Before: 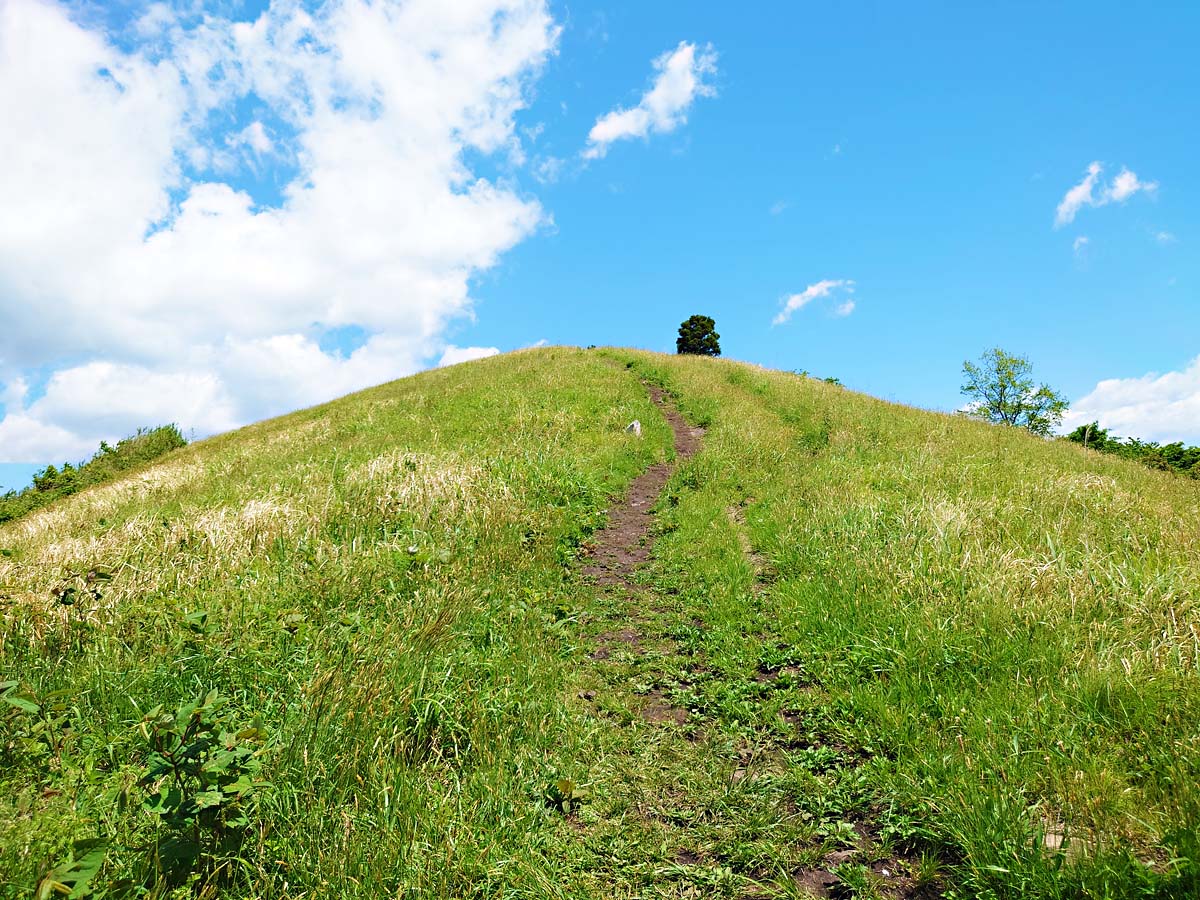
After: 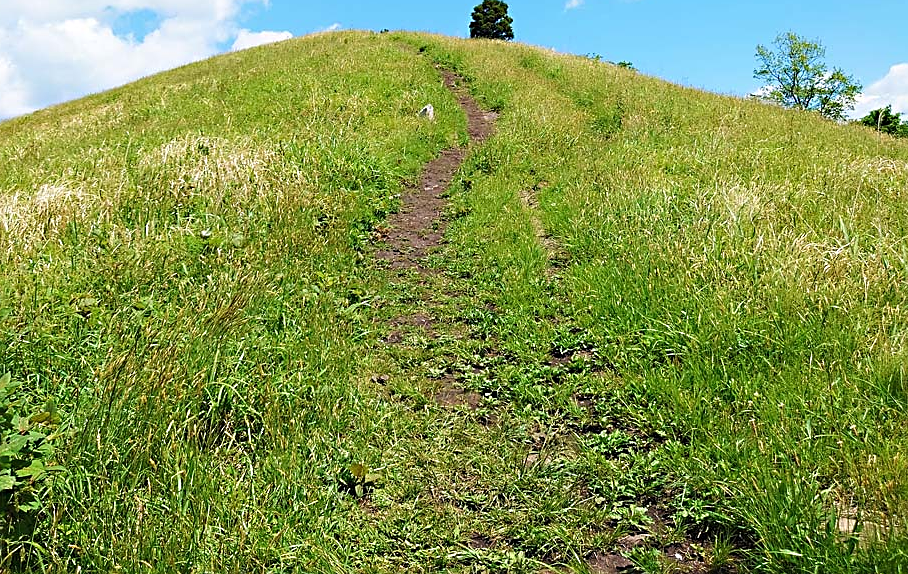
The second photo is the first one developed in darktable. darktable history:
sharpen: on, module defaults
crop and rotate: left 17.299%, top 35.115%, right 7.015%, bottom 1.024%
